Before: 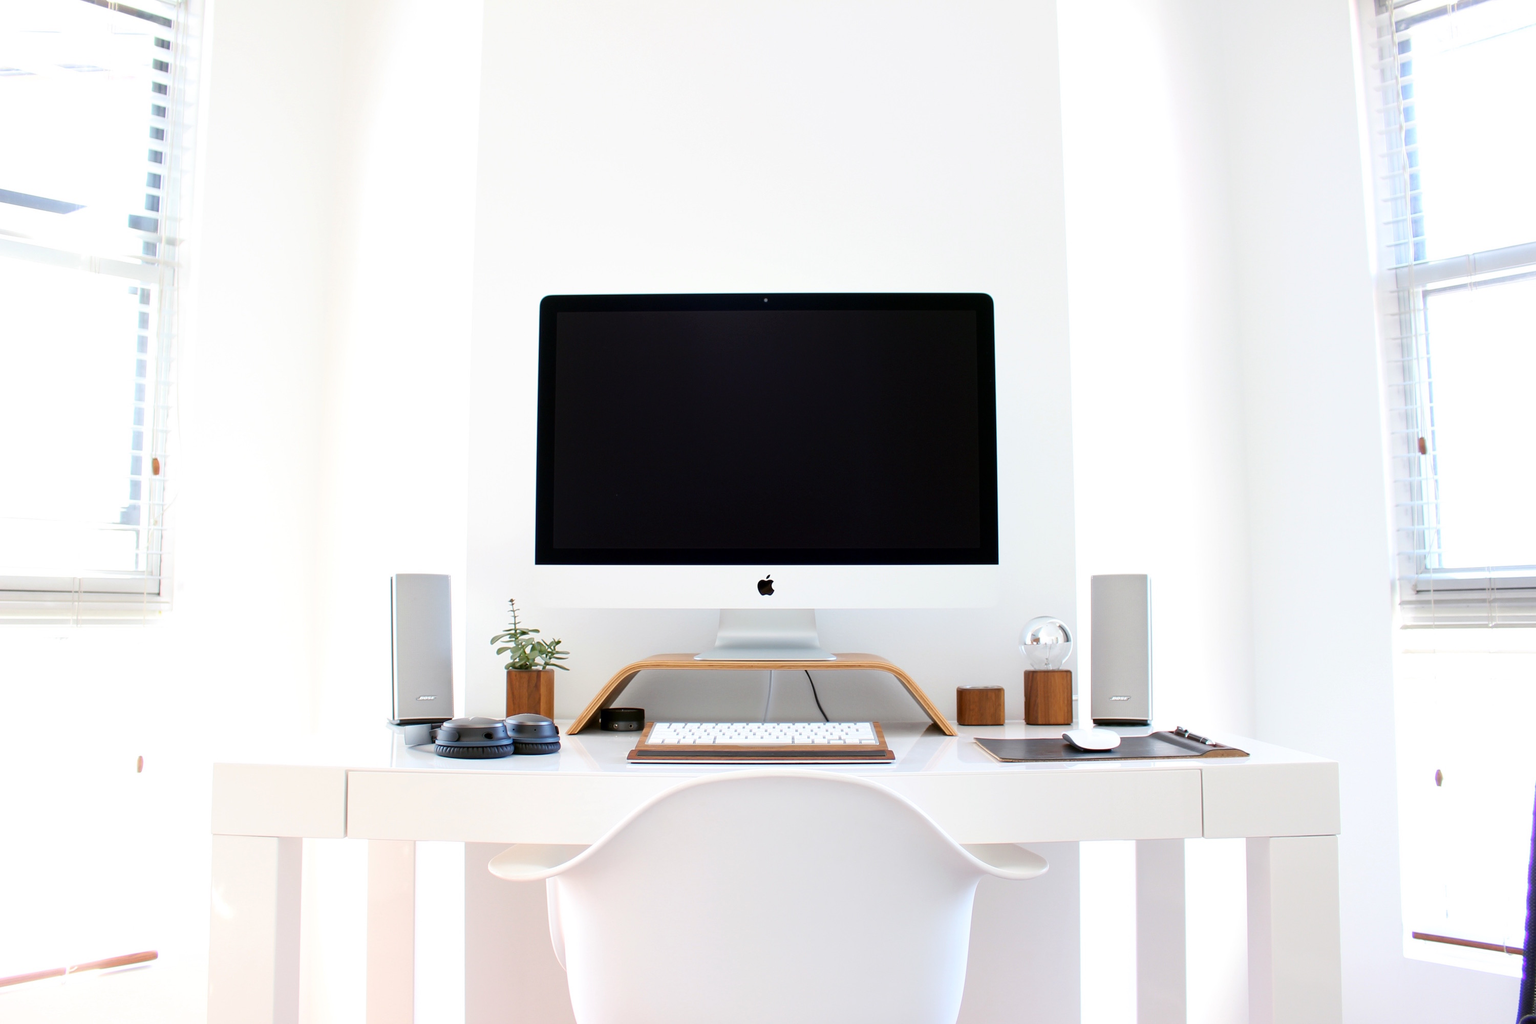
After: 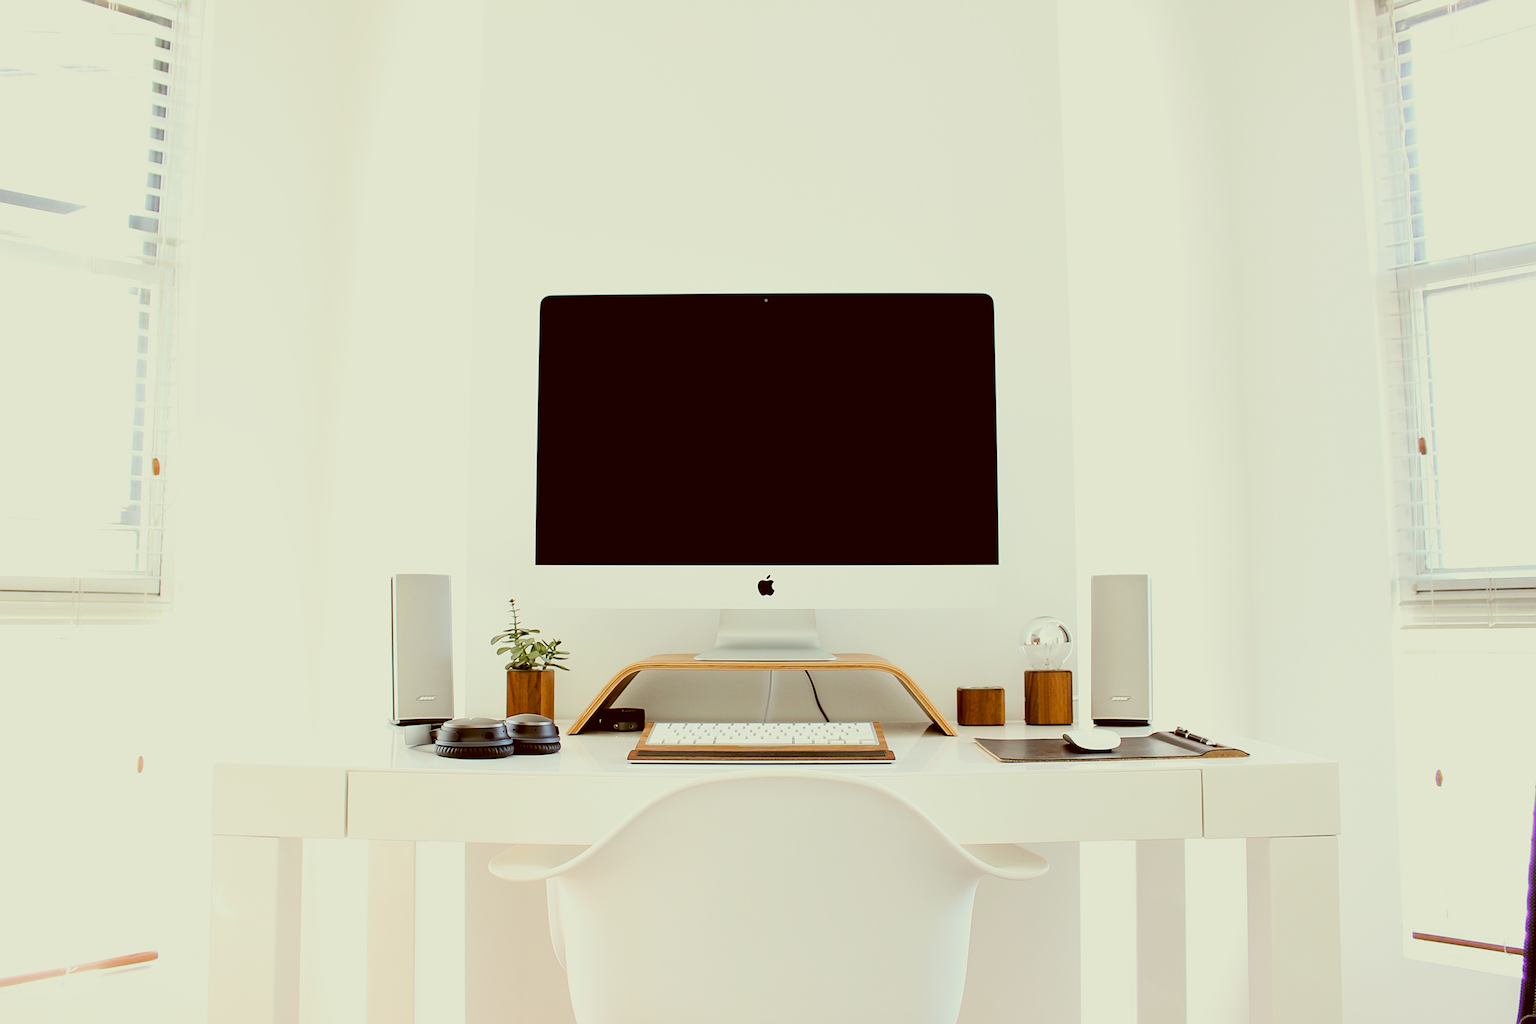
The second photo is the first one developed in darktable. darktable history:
filmic rgb: black relative exposure -5.08 EV, white relative exposure 3.99 EV, hardness 2.88, contrast 1.296, highlights saturation mix -28.94%
sharpen: on, module defaults
color correction: highlights a* -5.94, highlights b* 9.32, shadows a* 10.21, shadows b* 23.58
